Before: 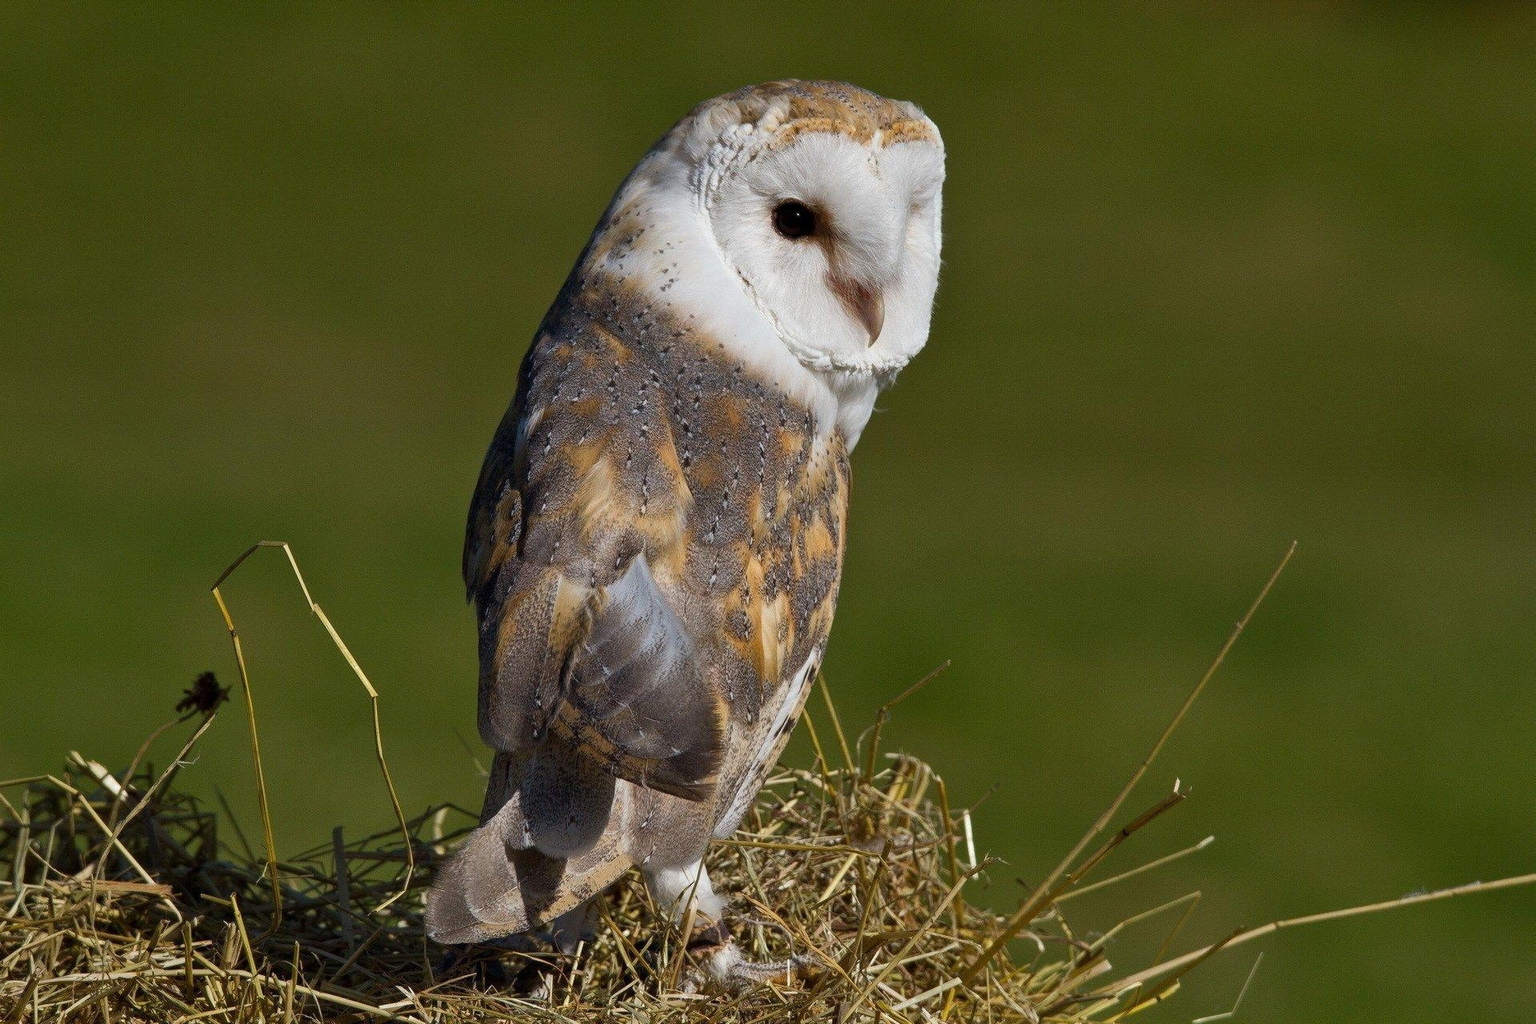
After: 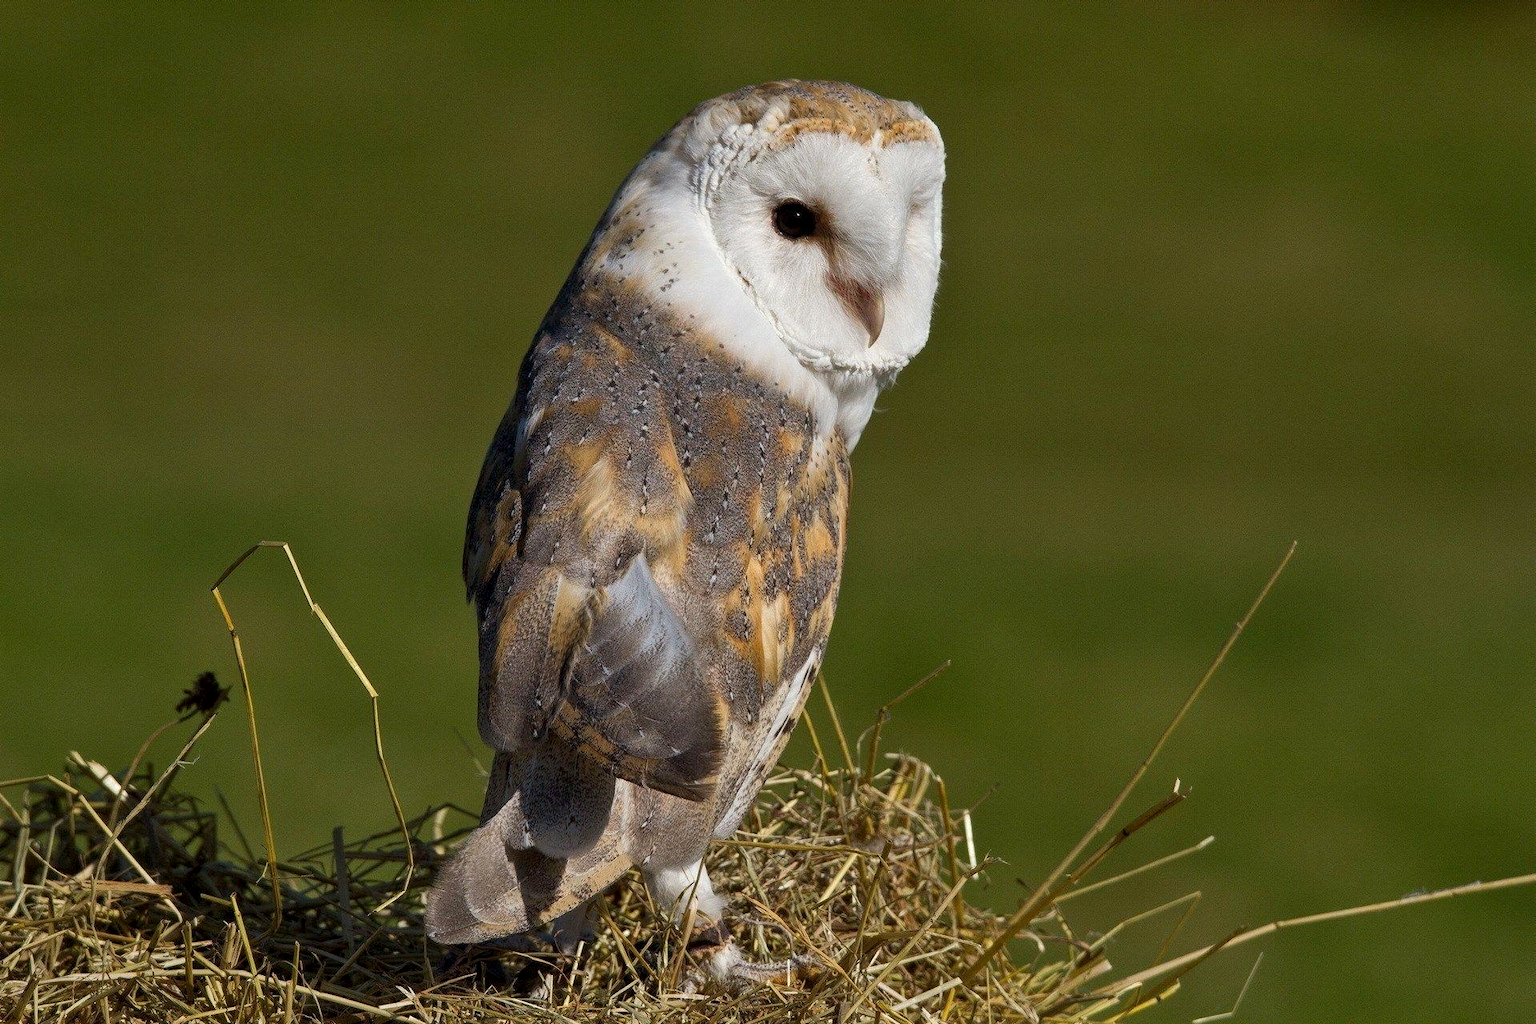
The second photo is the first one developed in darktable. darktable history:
color calibration: gray › normalize channels true, x 0.342, y 0.355, temperature 5145.88 K, gamut compression 0.01
local contrast: highlights 103%, shadows 100%, detail 120%, midtone range 0.2
levels: levels [0, 0.498, 1]
